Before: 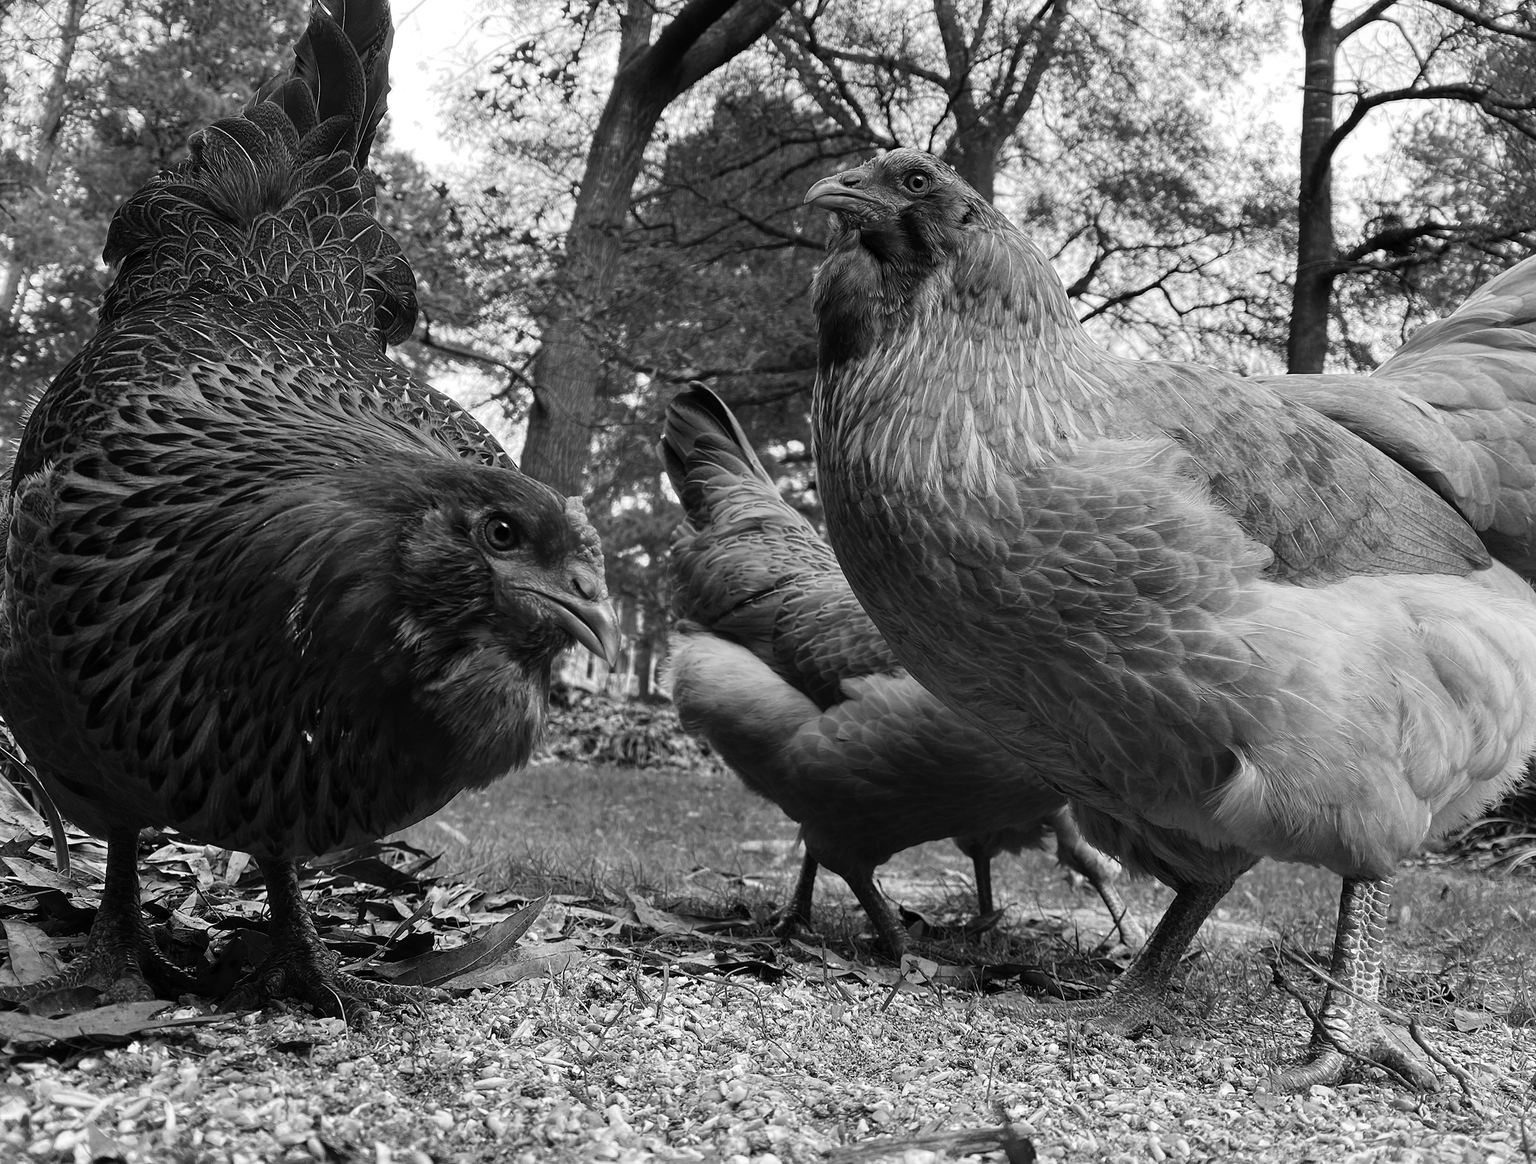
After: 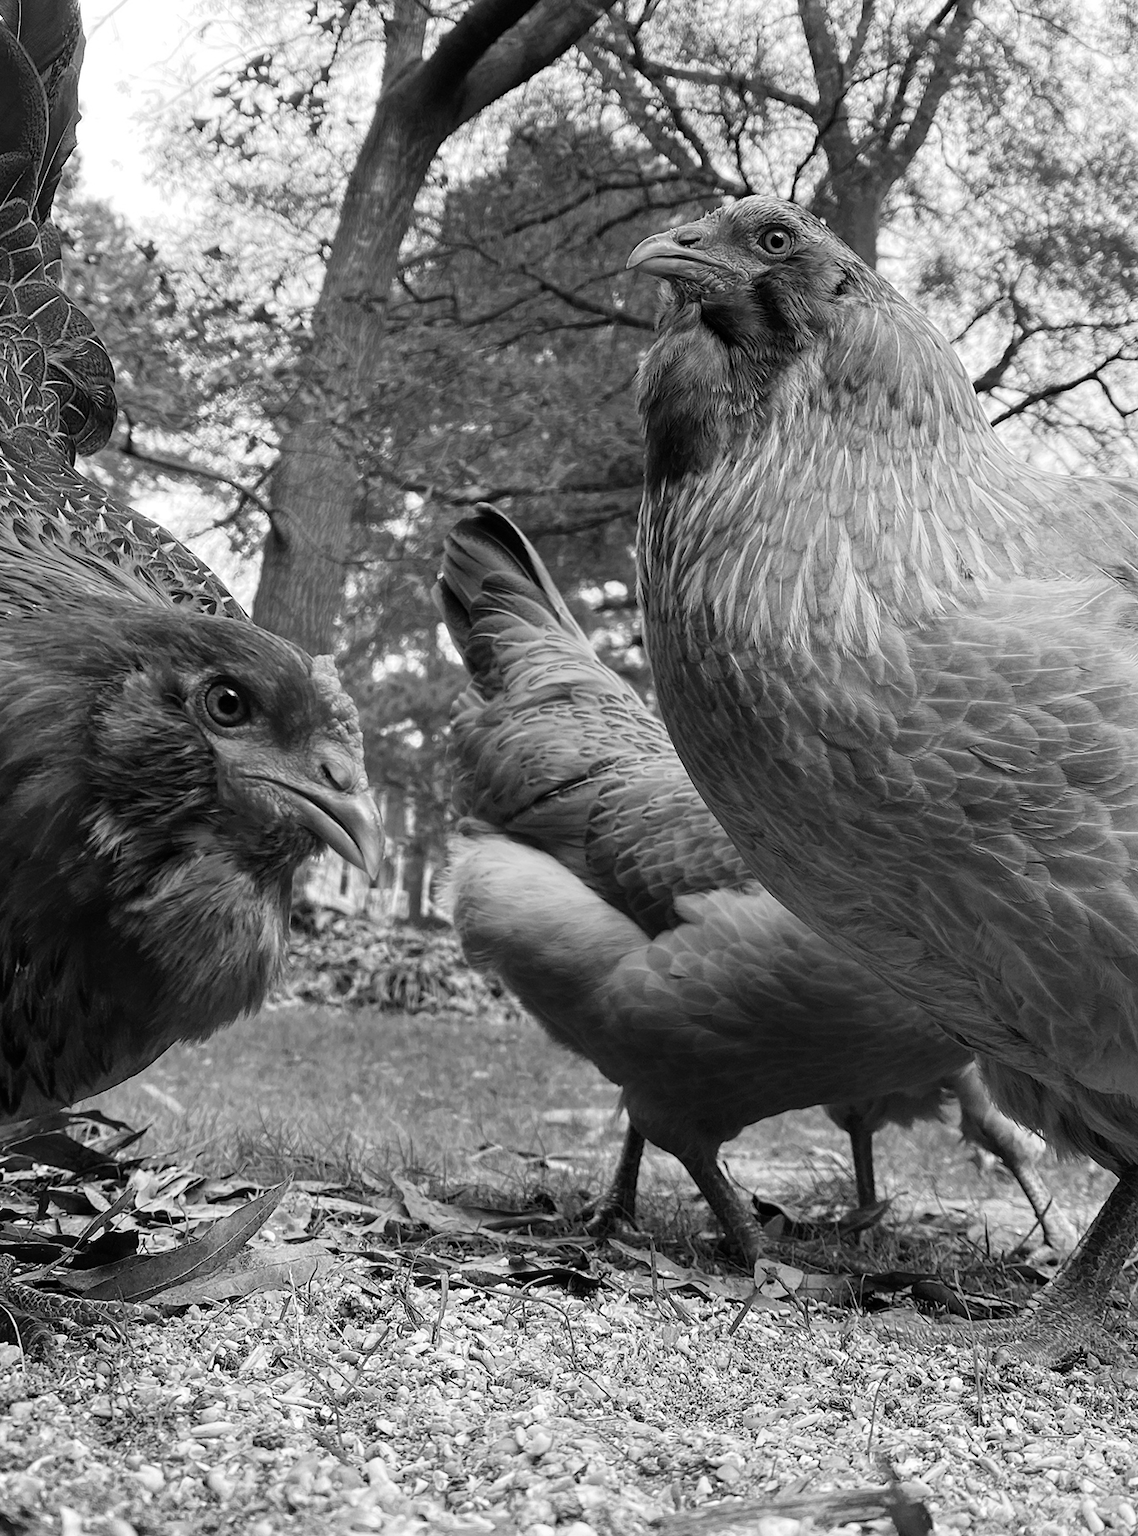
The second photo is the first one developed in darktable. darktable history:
tone equalizer: on, module defaults
crop: left 21.448%, right 22.382%
